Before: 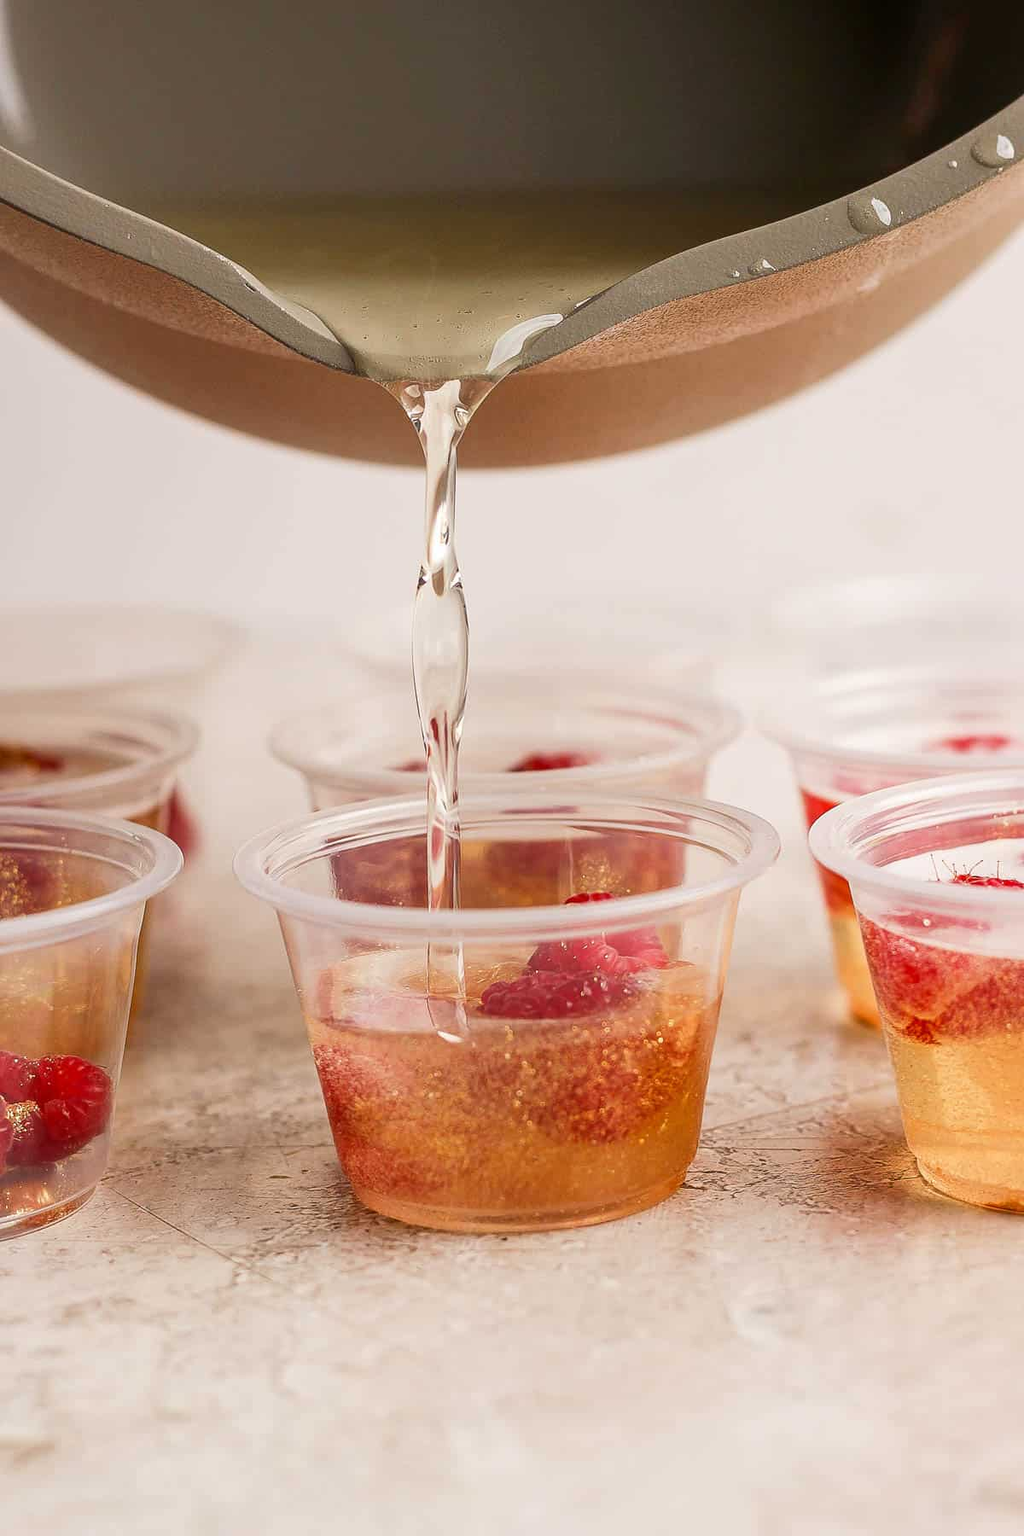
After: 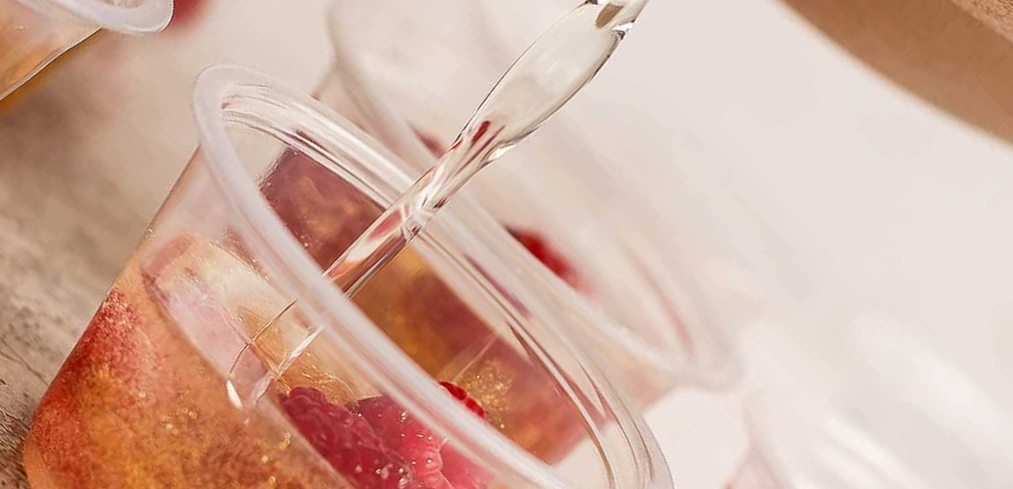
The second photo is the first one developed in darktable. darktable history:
crop and rotate: angle -45.93°, top 16.543%, right 0.836%, bottom 11.648%
